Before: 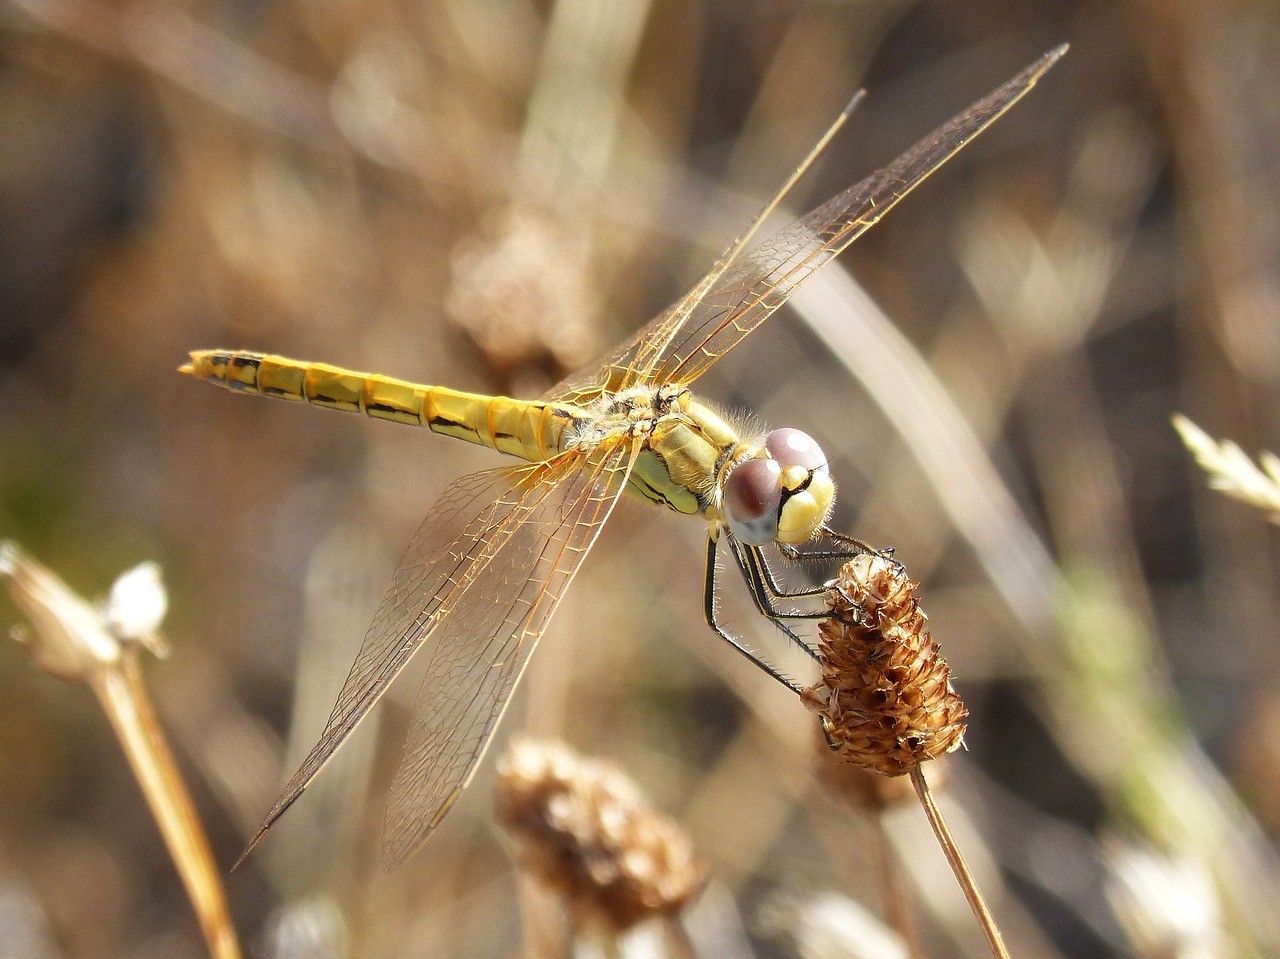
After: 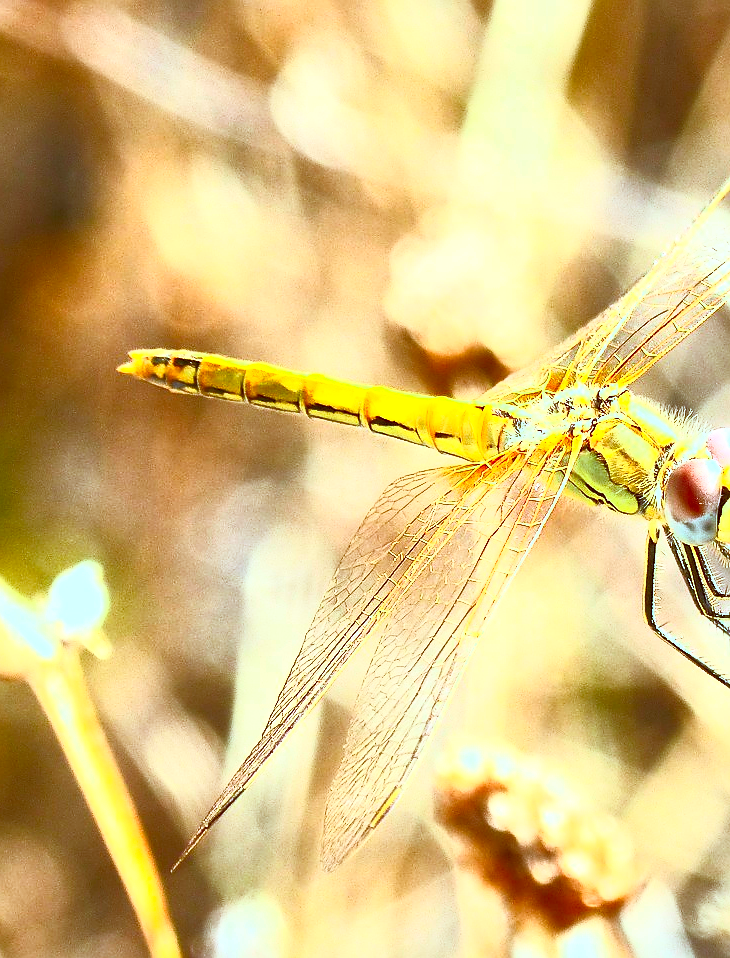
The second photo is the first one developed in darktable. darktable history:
contrast brightness saturation: contrast 0.989, brightness 0.99, saturation 0.982
local contrast: mode bilateral grid, contrast 21, coarseness 49, detail 119%, midtone range 0.2
crop: left 4.76%, right 38.2%
color correction: highlights a* -14.03, highlights b* -16.92, shadows a* 10.65, shadows b* 28.79
sharpen: on, module defaults
